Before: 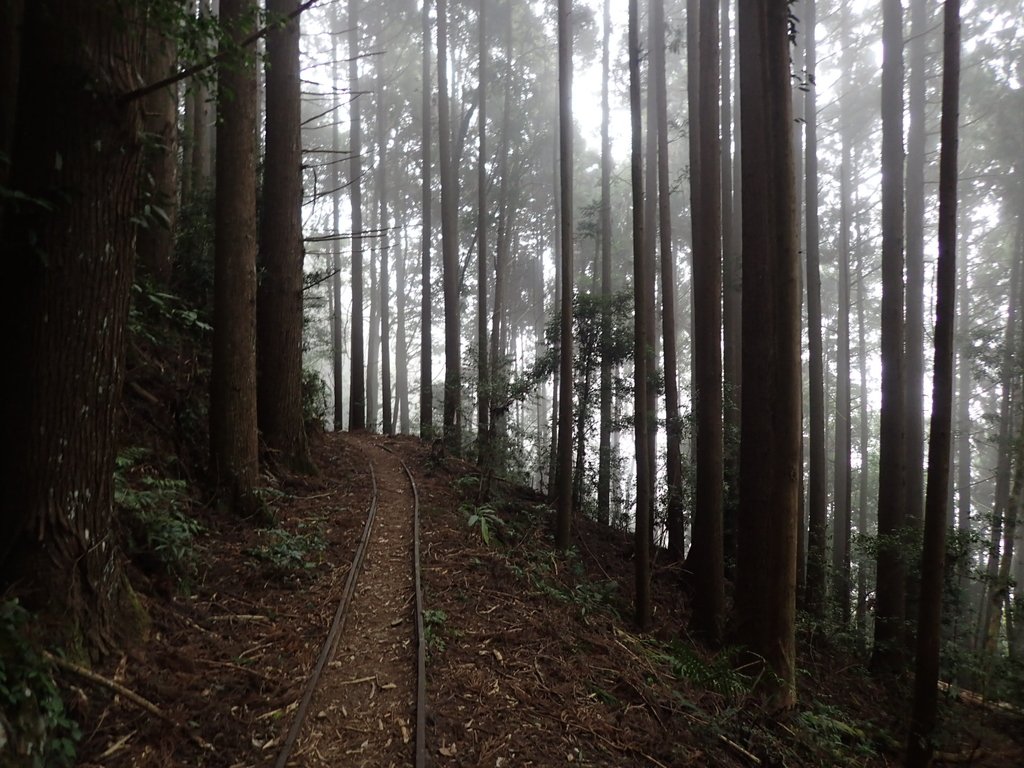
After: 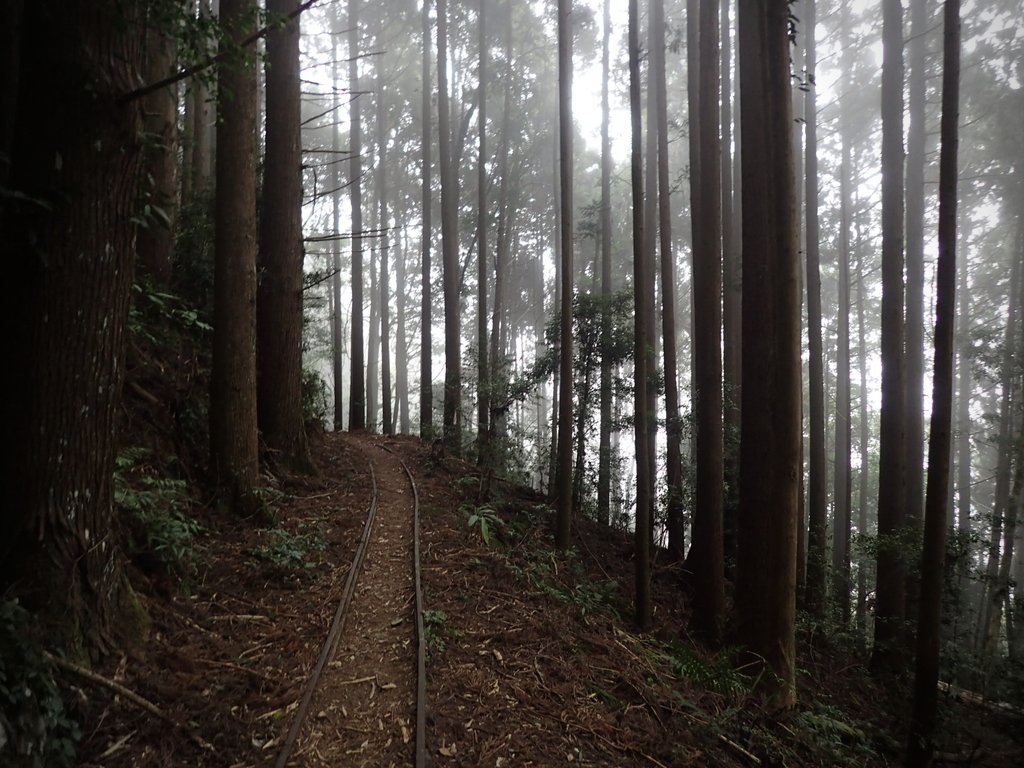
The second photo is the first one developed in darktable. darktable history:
vignetting: fall-off start 79.88%
